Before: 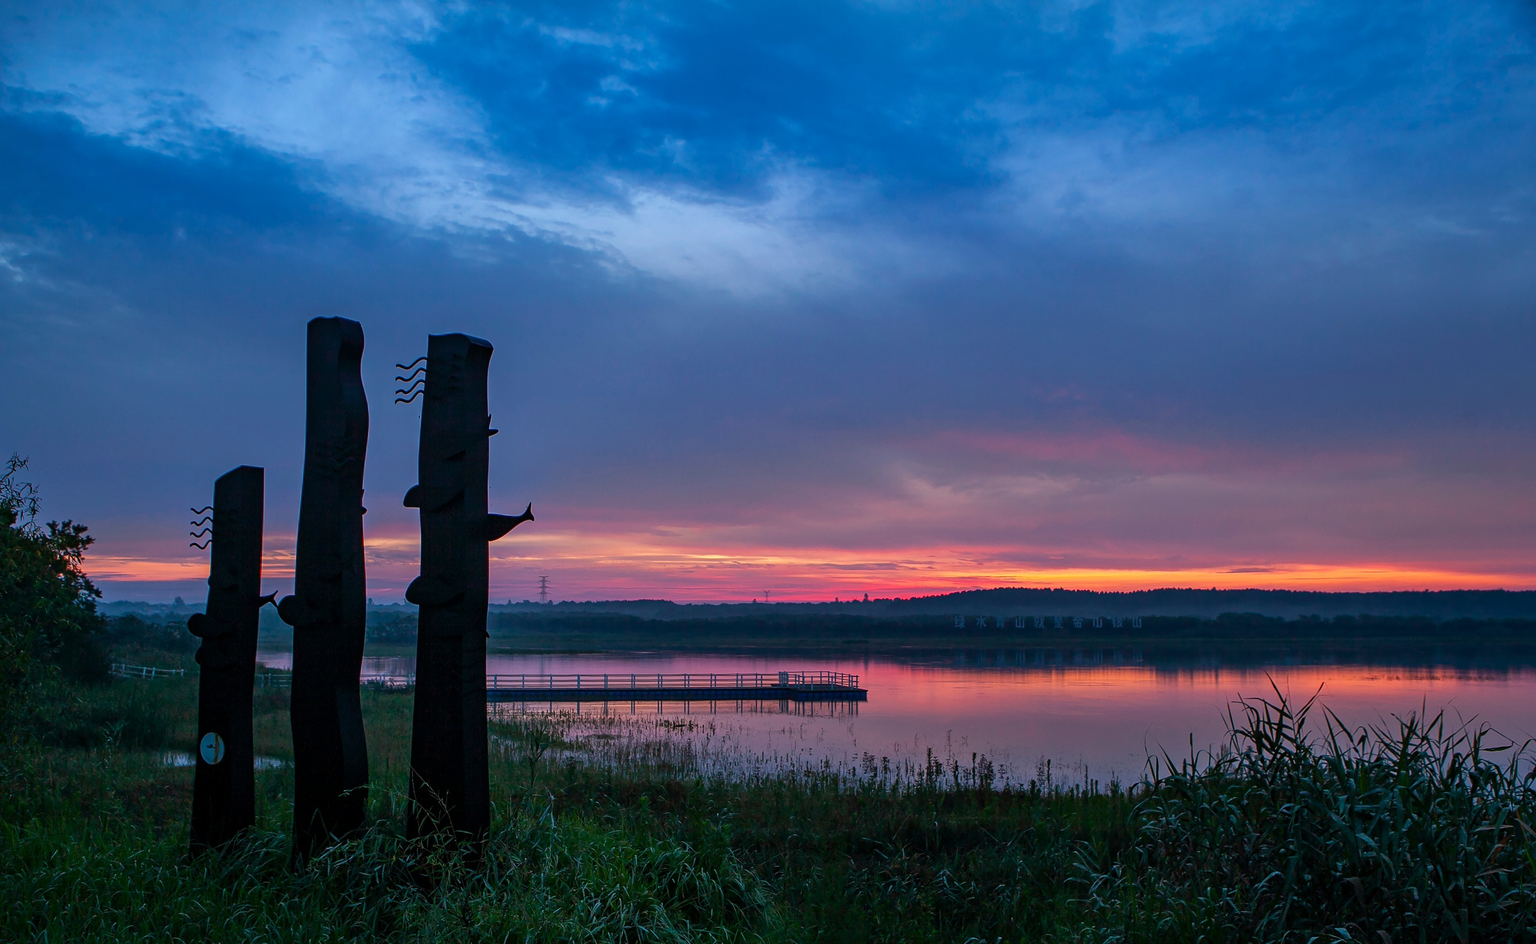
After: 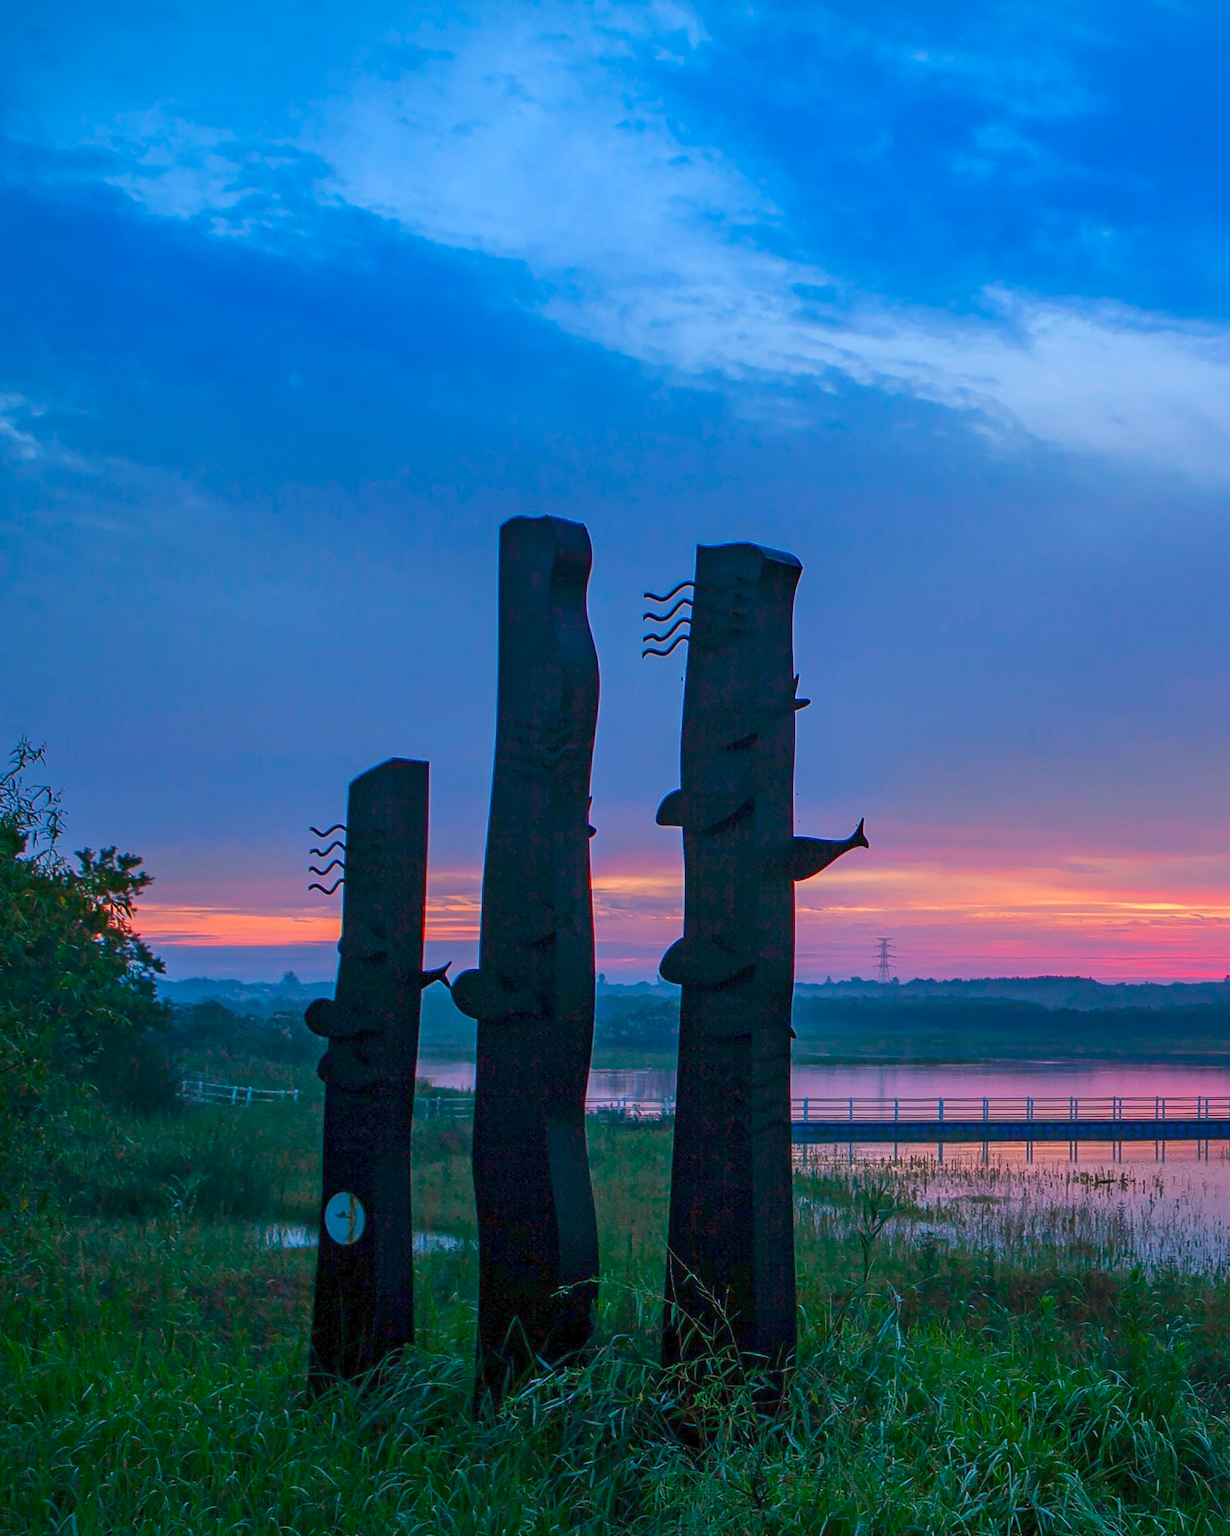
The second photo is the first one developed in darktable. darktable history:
crop and rotate: left 0.045%, top 0%, right 50.715%
color balance rgb: shadows lift › chroma 2.059%, shadows lift › hue 221.43°, perceptual saturation grading › global saturation 11.052%, perceptual brilliance grading › global brilliance 17.657%, contrast -29.398%
